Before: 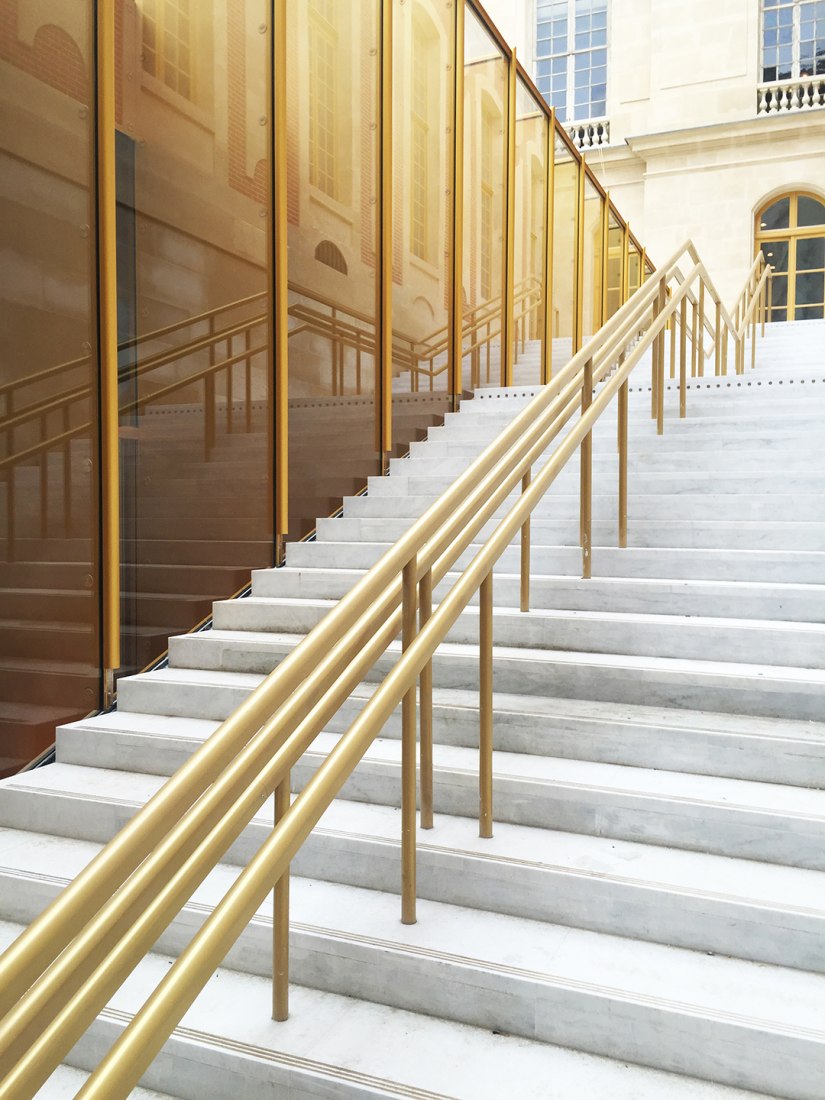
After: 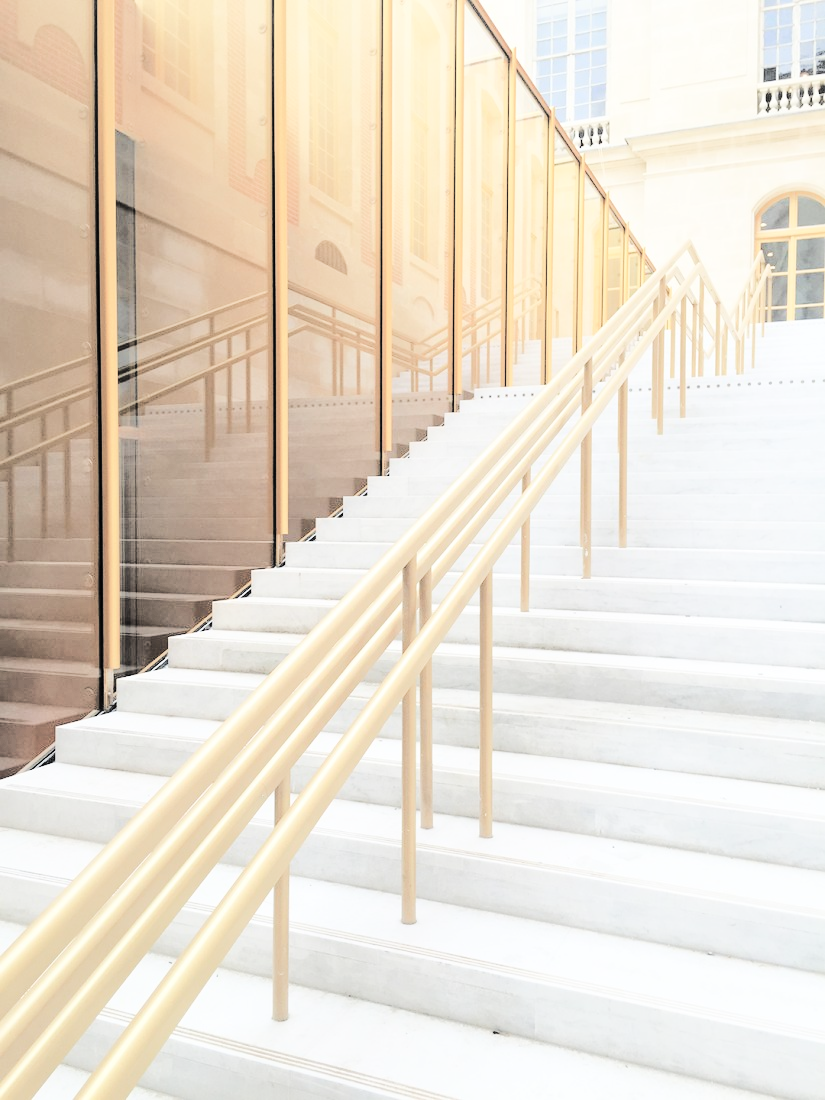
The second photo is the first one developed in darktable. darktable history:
tone curve: curves: ch0 [(0, 0) (0.086, 0.006) (0.148, 0.021) (0.245, 0.105) (0.374, 0.401) (0.444, 0.631) (0.778, 0.915) (1, 1)], color space Lab, linked channels, preserve colors none
contrast brightness saturation: brightness 0.18, saturation -0.5
rgb curve: curves: ch0 [(0, 0) (0.053, 0.068) (0.122, 0.128) (1, 1)]
